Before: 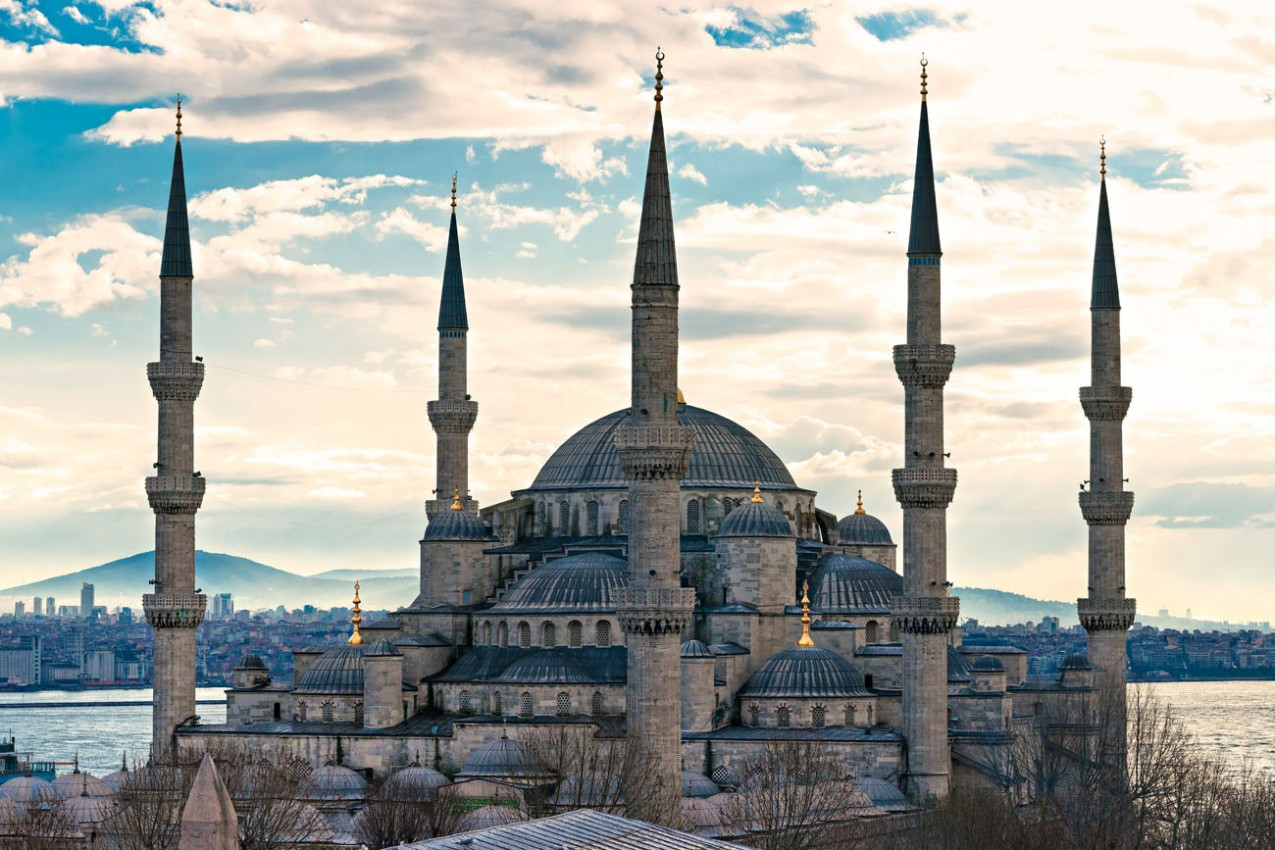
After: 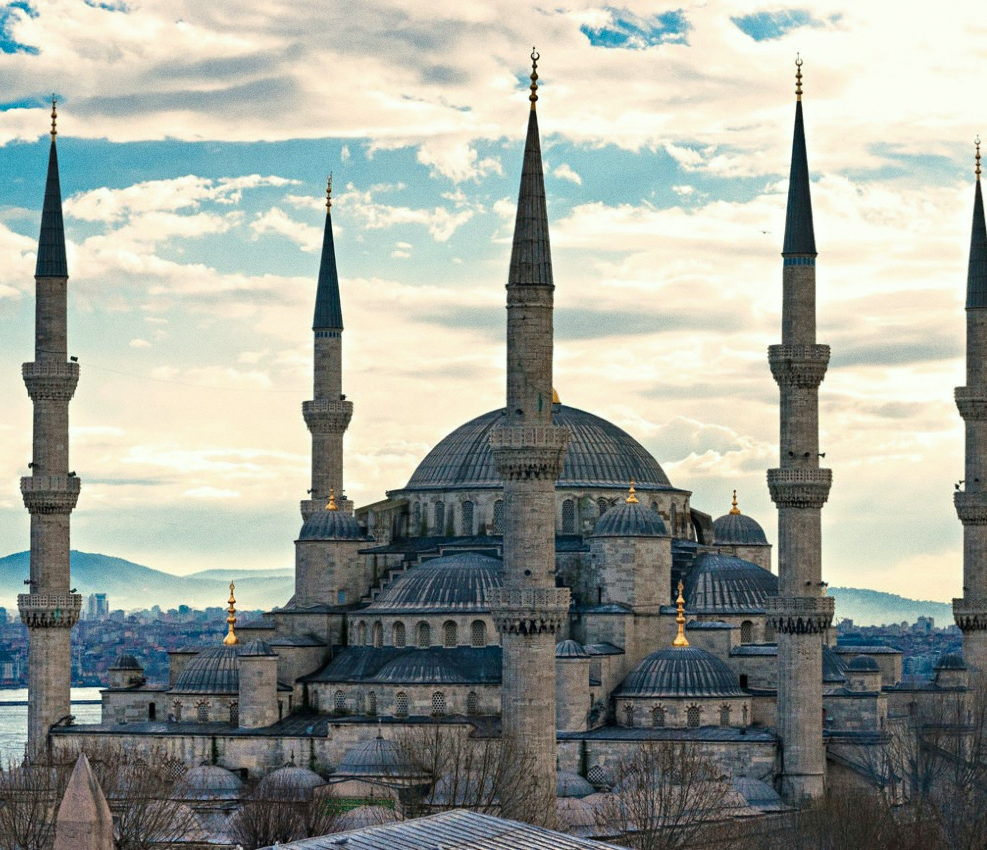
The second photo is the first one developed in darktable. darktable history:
crop: left 9.88%, right 12.664%
grain: coarseness 0.47 ISO
color correction: highlights a* -2.68, highlights b* 2.57
